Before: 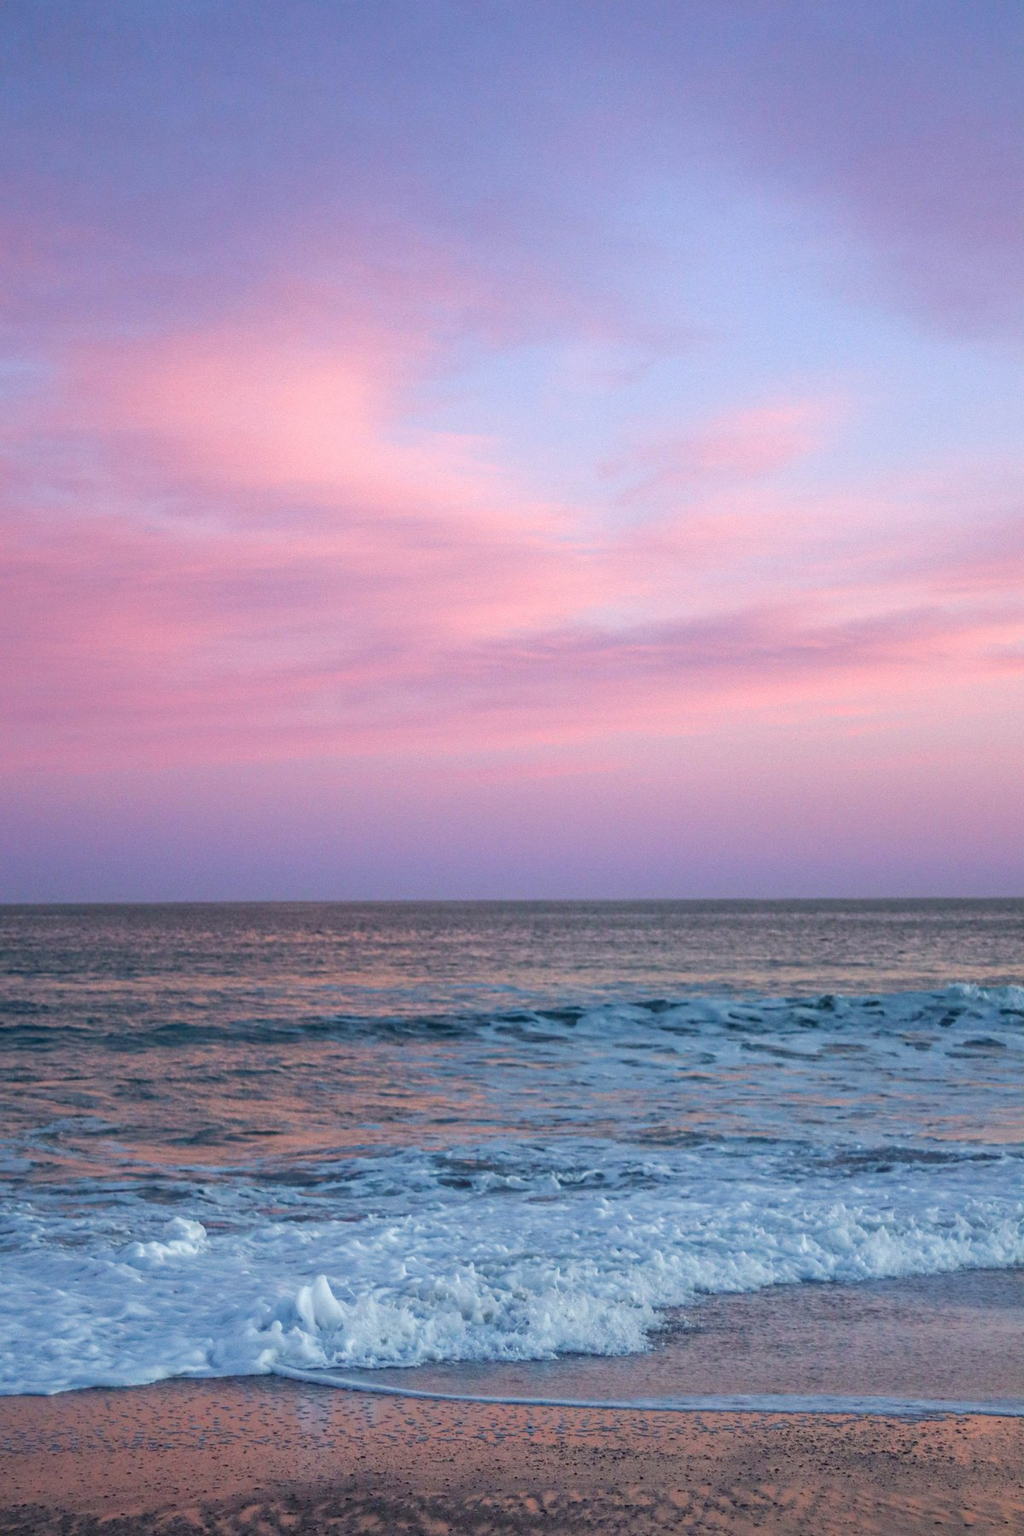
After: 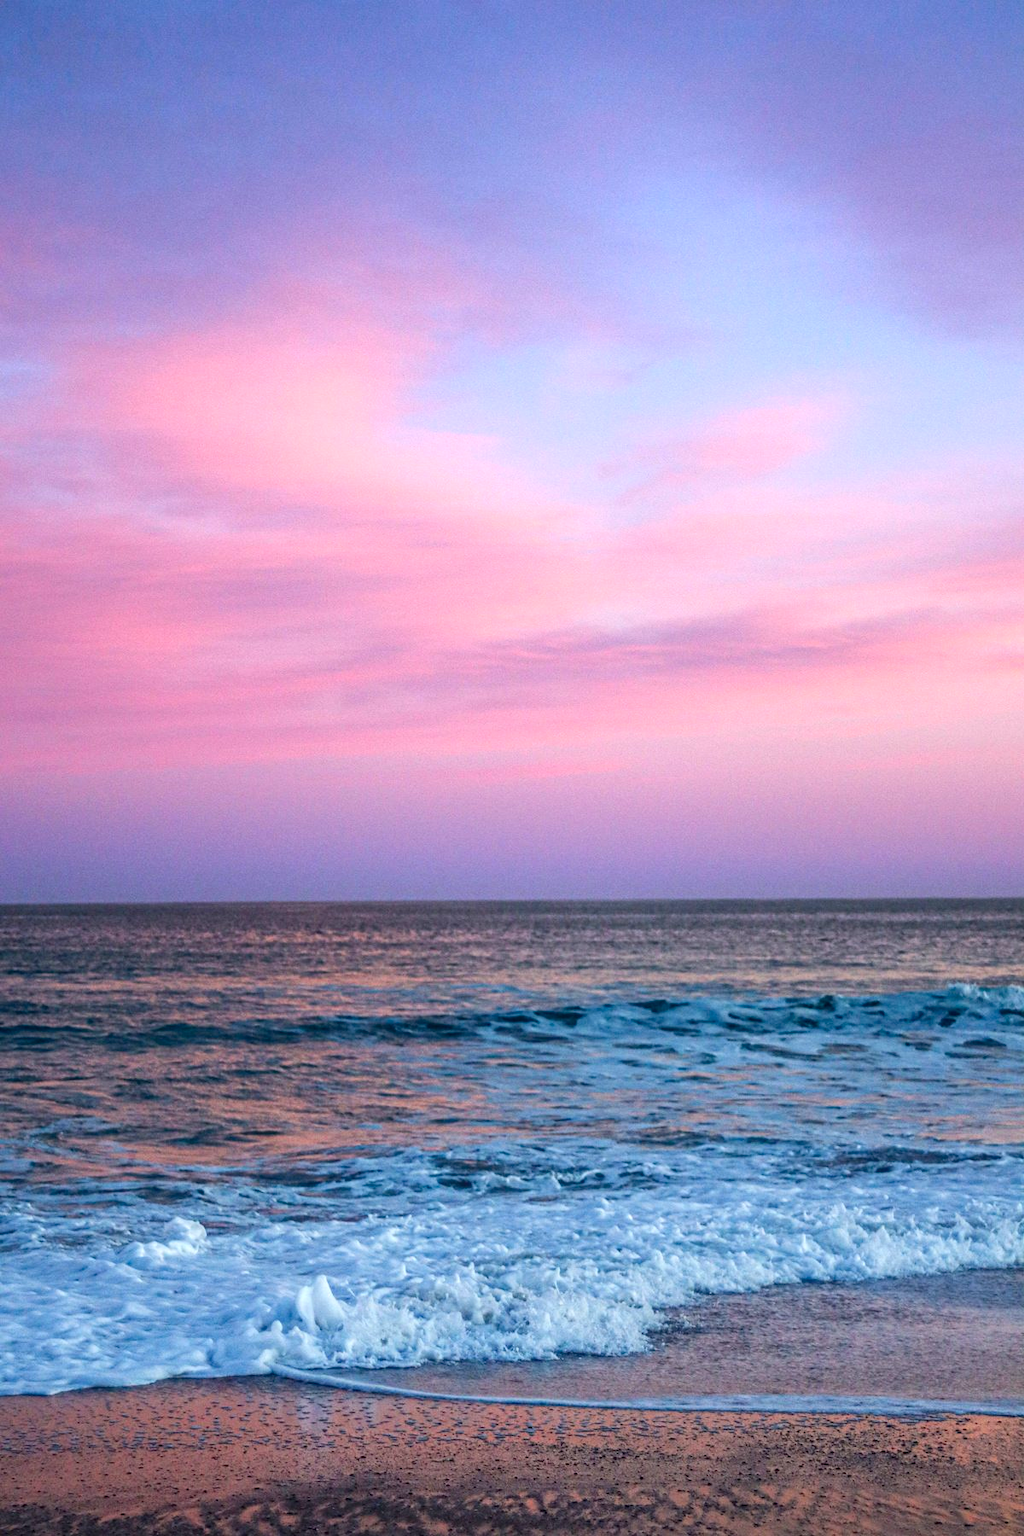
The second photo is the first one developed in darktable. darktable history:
contrast equalizer: octaves 7, y [[0.5, 0.5, 0.472, 0.5, 0.5, 0.5], [0.5 ×6], [0.5 ×6], [0 ×6], [0 ×6]]
exposure: compensate highlight preservation false
contrast brightness saturation: contrast 0.166, saturation 0.331
local contrast: on, module defaults
